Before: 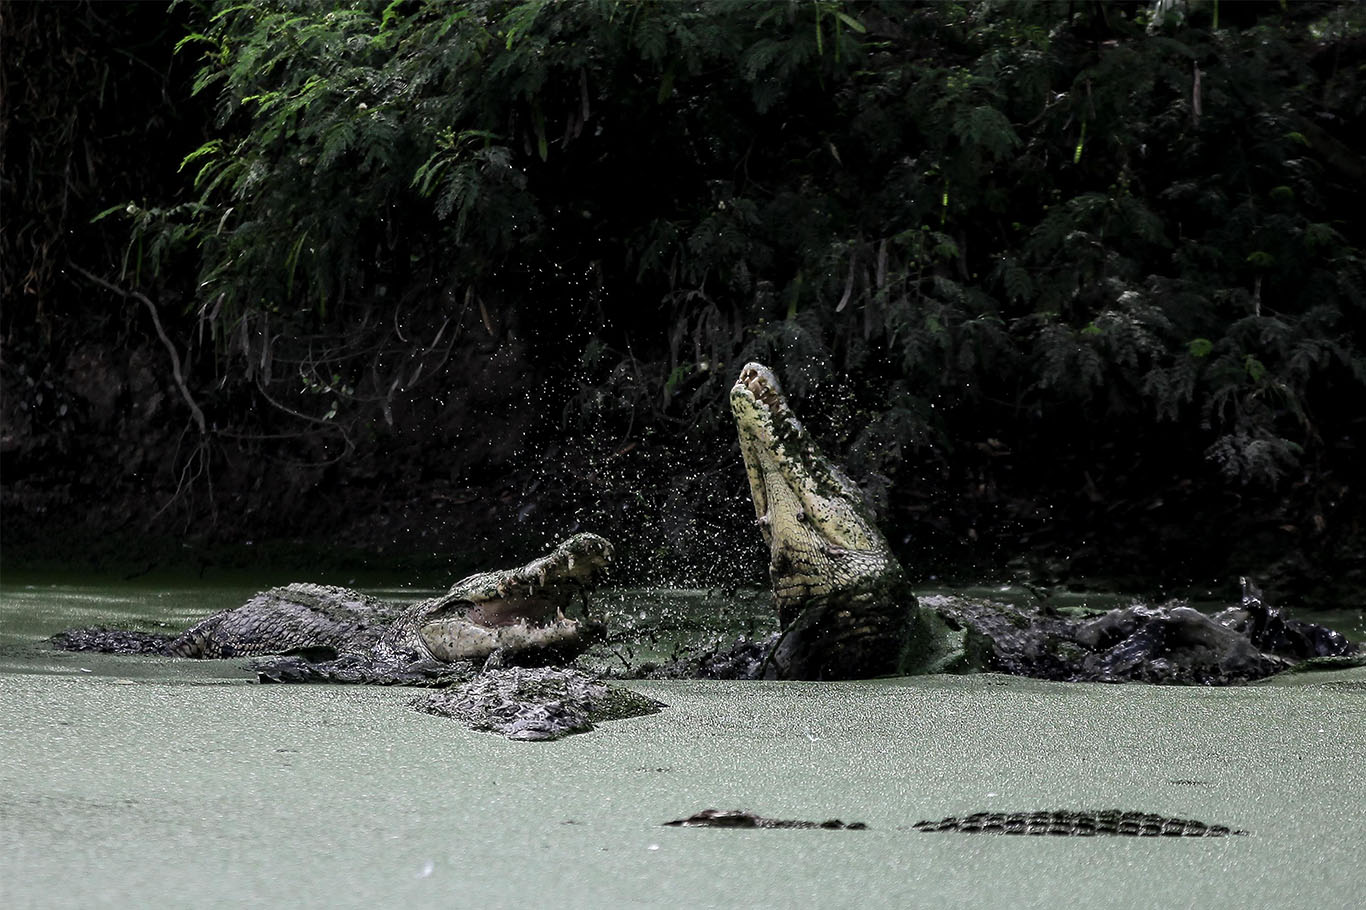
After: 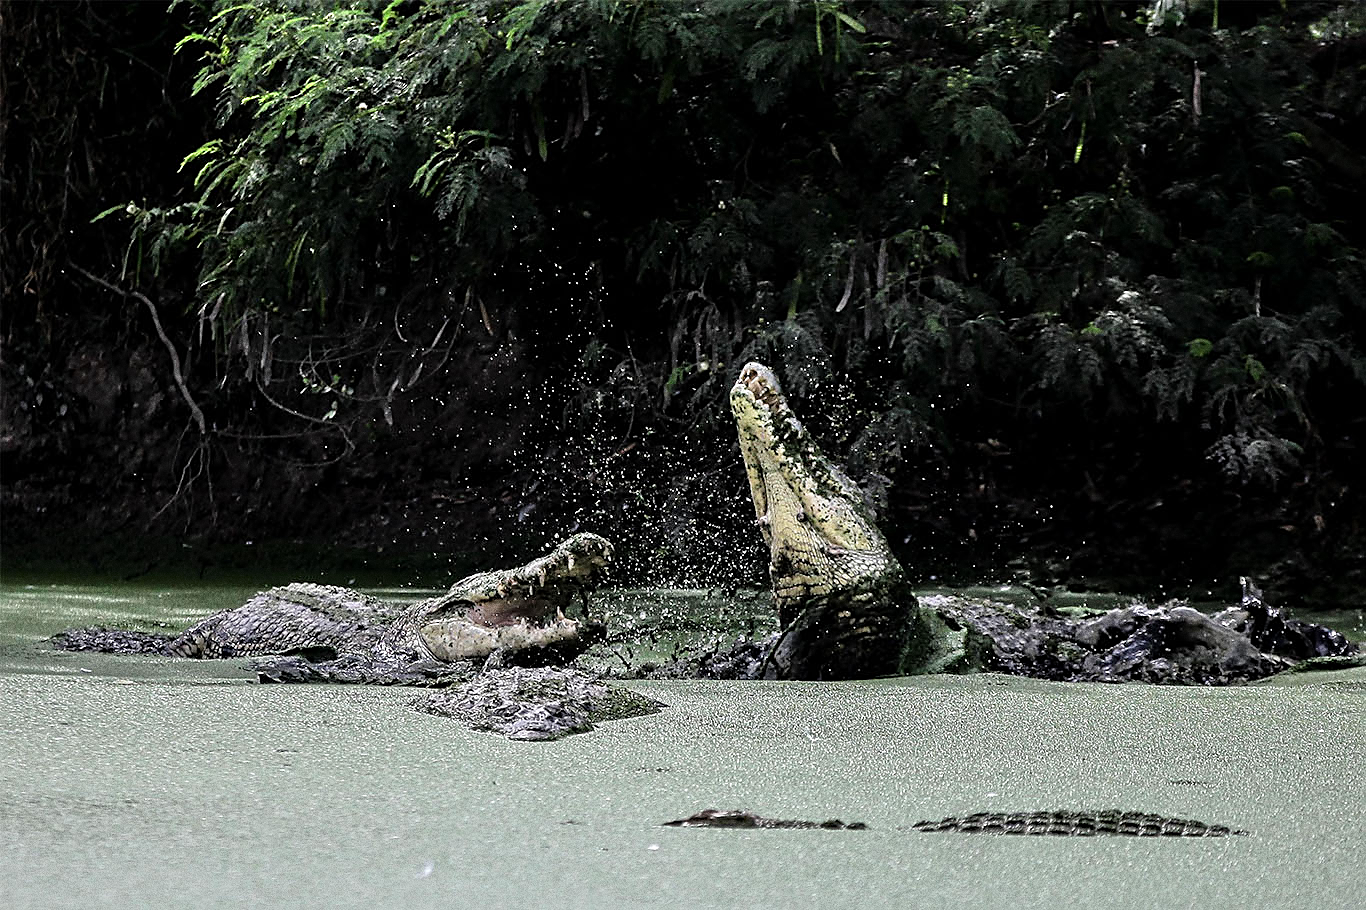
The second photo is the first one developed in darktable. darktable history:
sharpen: on, module defaults
tone equalizer: -7 EV 0.15 EV, -6 EV 0.6 EV, -5 EV 1.15 EV, -4 EV 1.33 EV, -3 EV 1.15 EV, -2 EV 0.6 EV, -1 EV 0.15 EV, mask exposure compensation -0.5 EV
grain: coarseness 0.09 ISO, strength 40%
